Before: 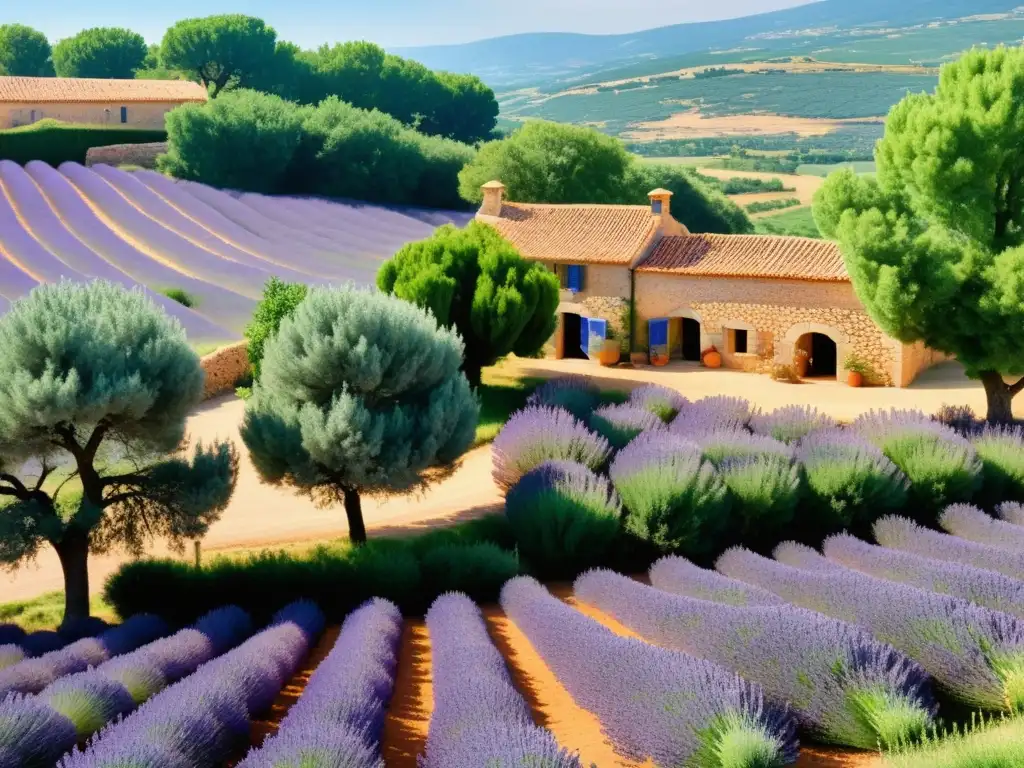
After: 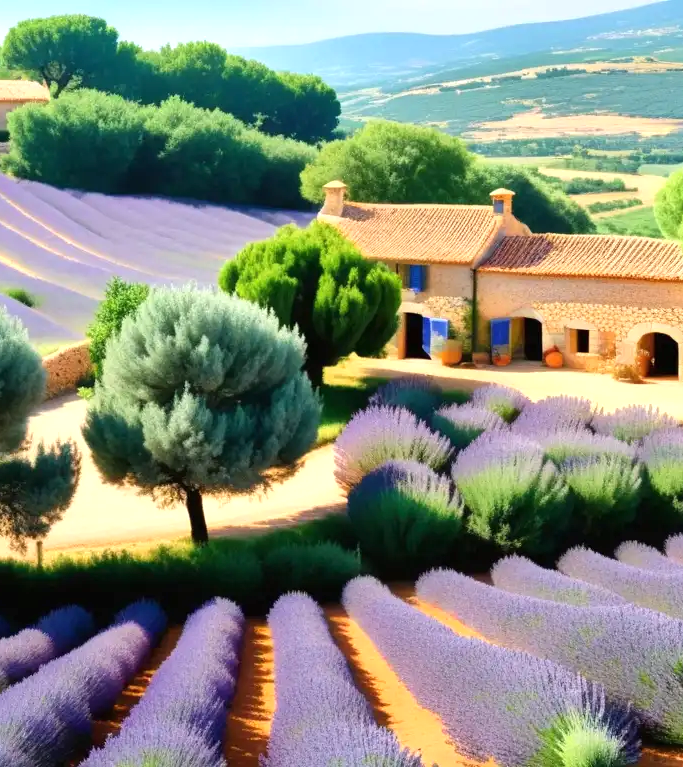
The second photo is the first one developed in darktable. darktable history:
exposure: black level correction 0, exposure 0.5 EV, compensate highlight preservation false
crop and rotate: left 15.507%, right 17.704%
